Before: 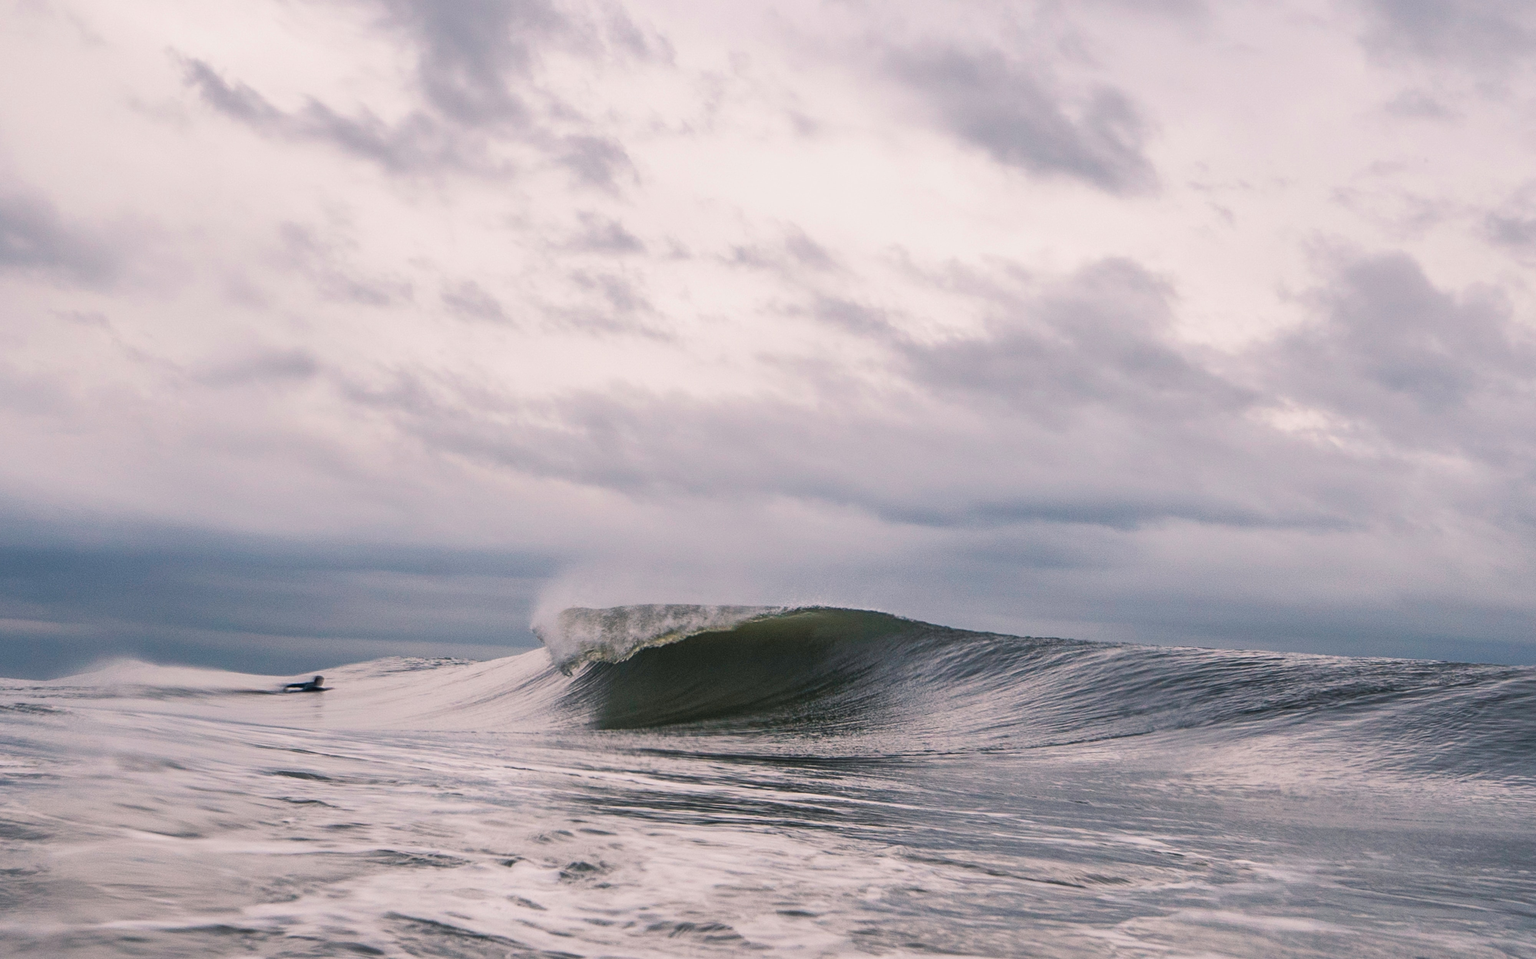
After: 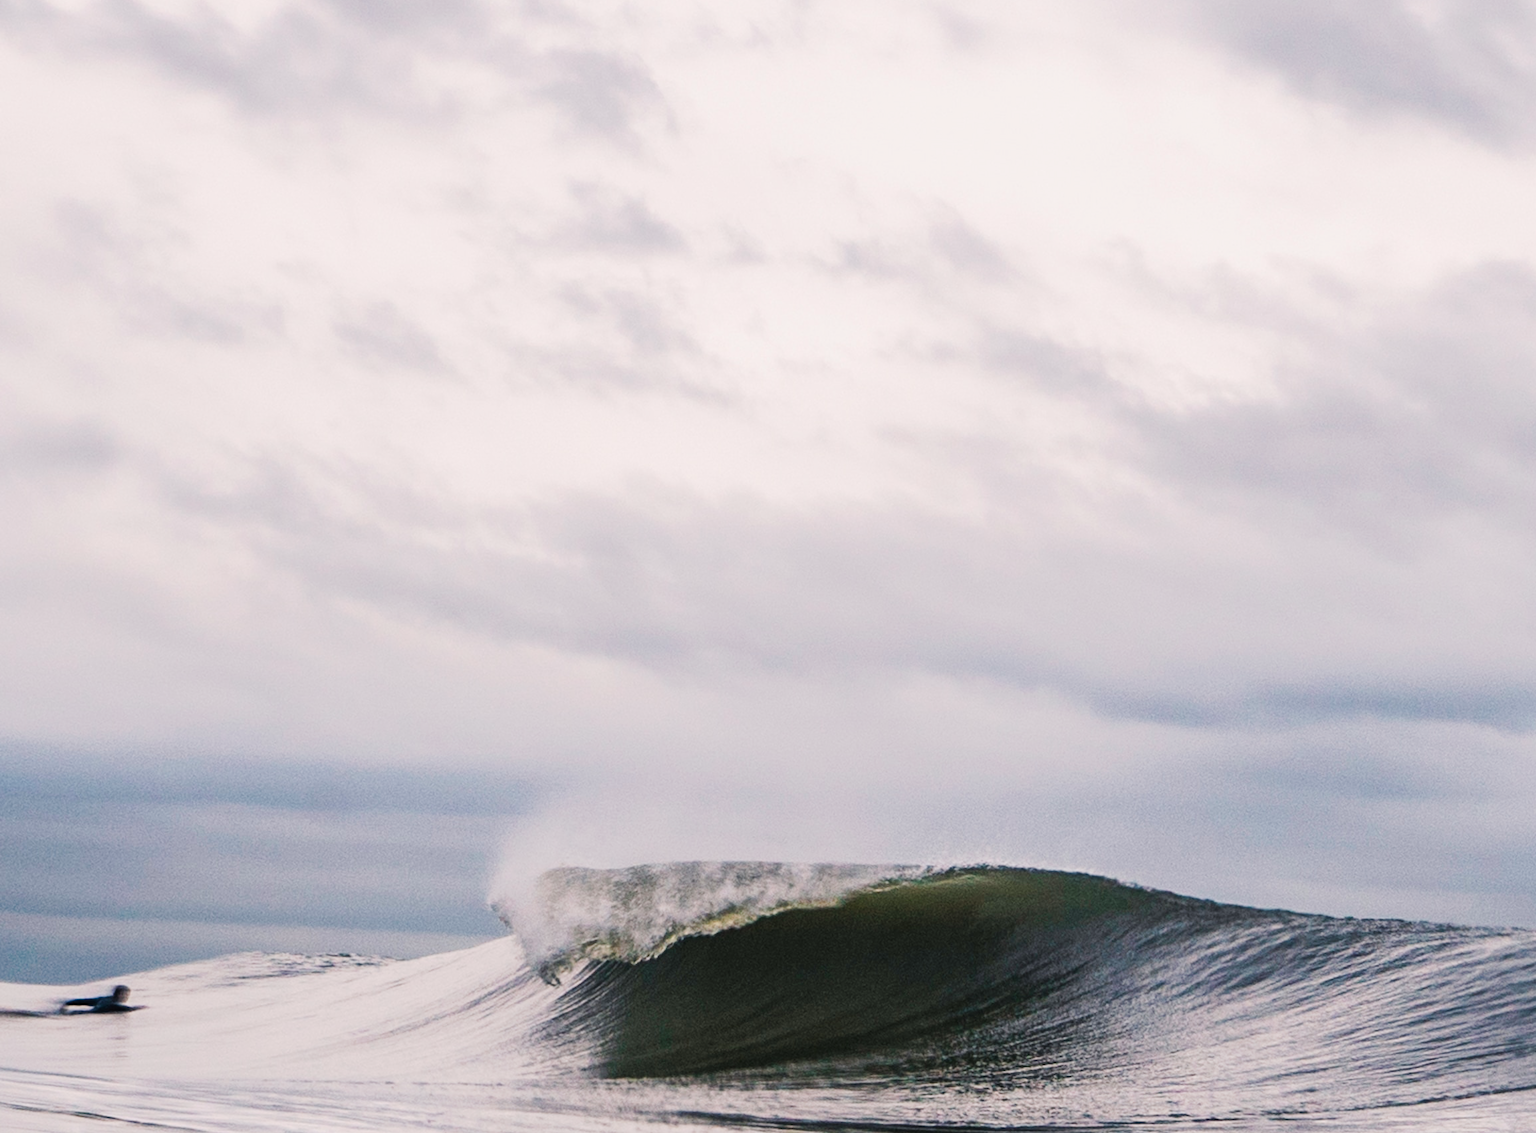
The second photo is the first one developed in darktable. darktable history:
crop: left 16.202%, top 11.208%, right 26.045%, bottom 20.557%
tone curve: curves: ch0 [(0, 0) (0.003, 0.002) (0.011, 0.009) (0.025, 0.019) (0.044, 0.031) (0.069, 0.04) (0.1, 0.059) (0.136, 0.092) (0.177, 0.134) (0.224, 0.192) (0.277, 0.262) (0.335, 0.348) (0.399, 0.446) (0.468, 0.554) (0.543, 0.646) (0.623, 0.731) (0.709, 0.807) (0.801, 0.867) (0.898, 0.931) (1, 1)], preserve colors none
